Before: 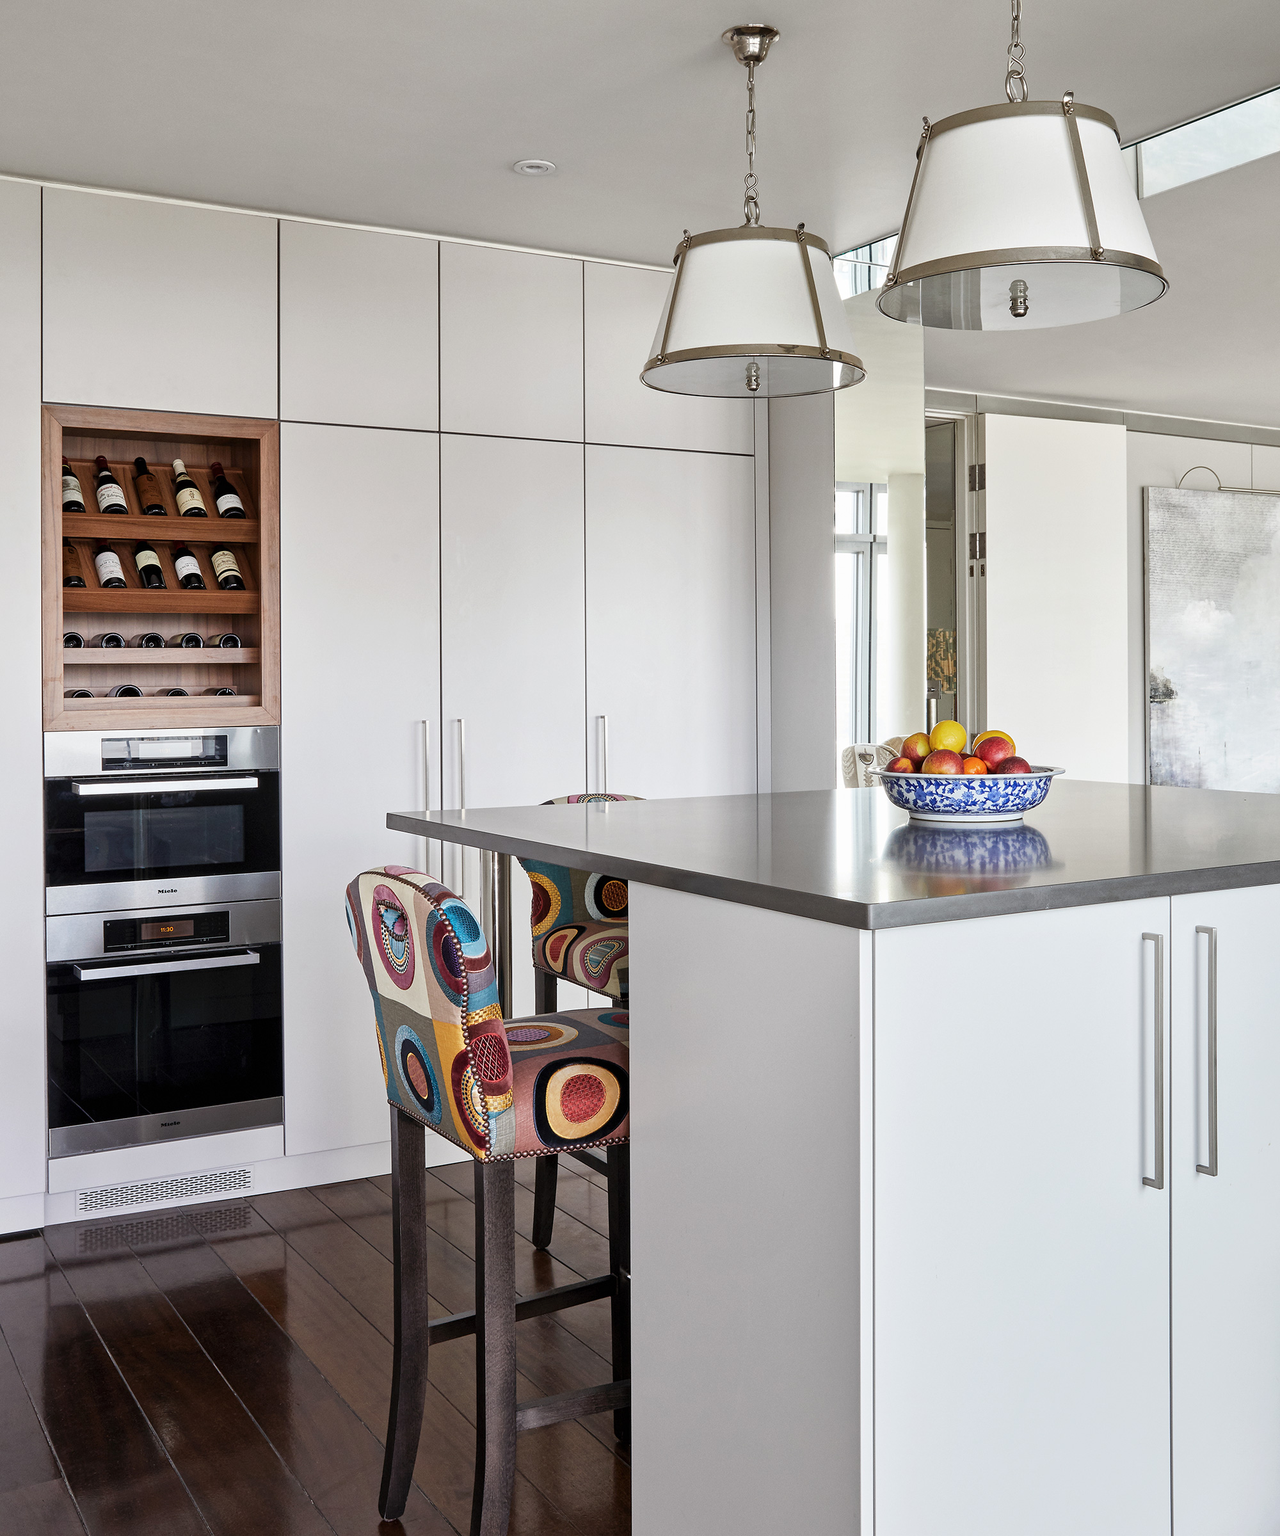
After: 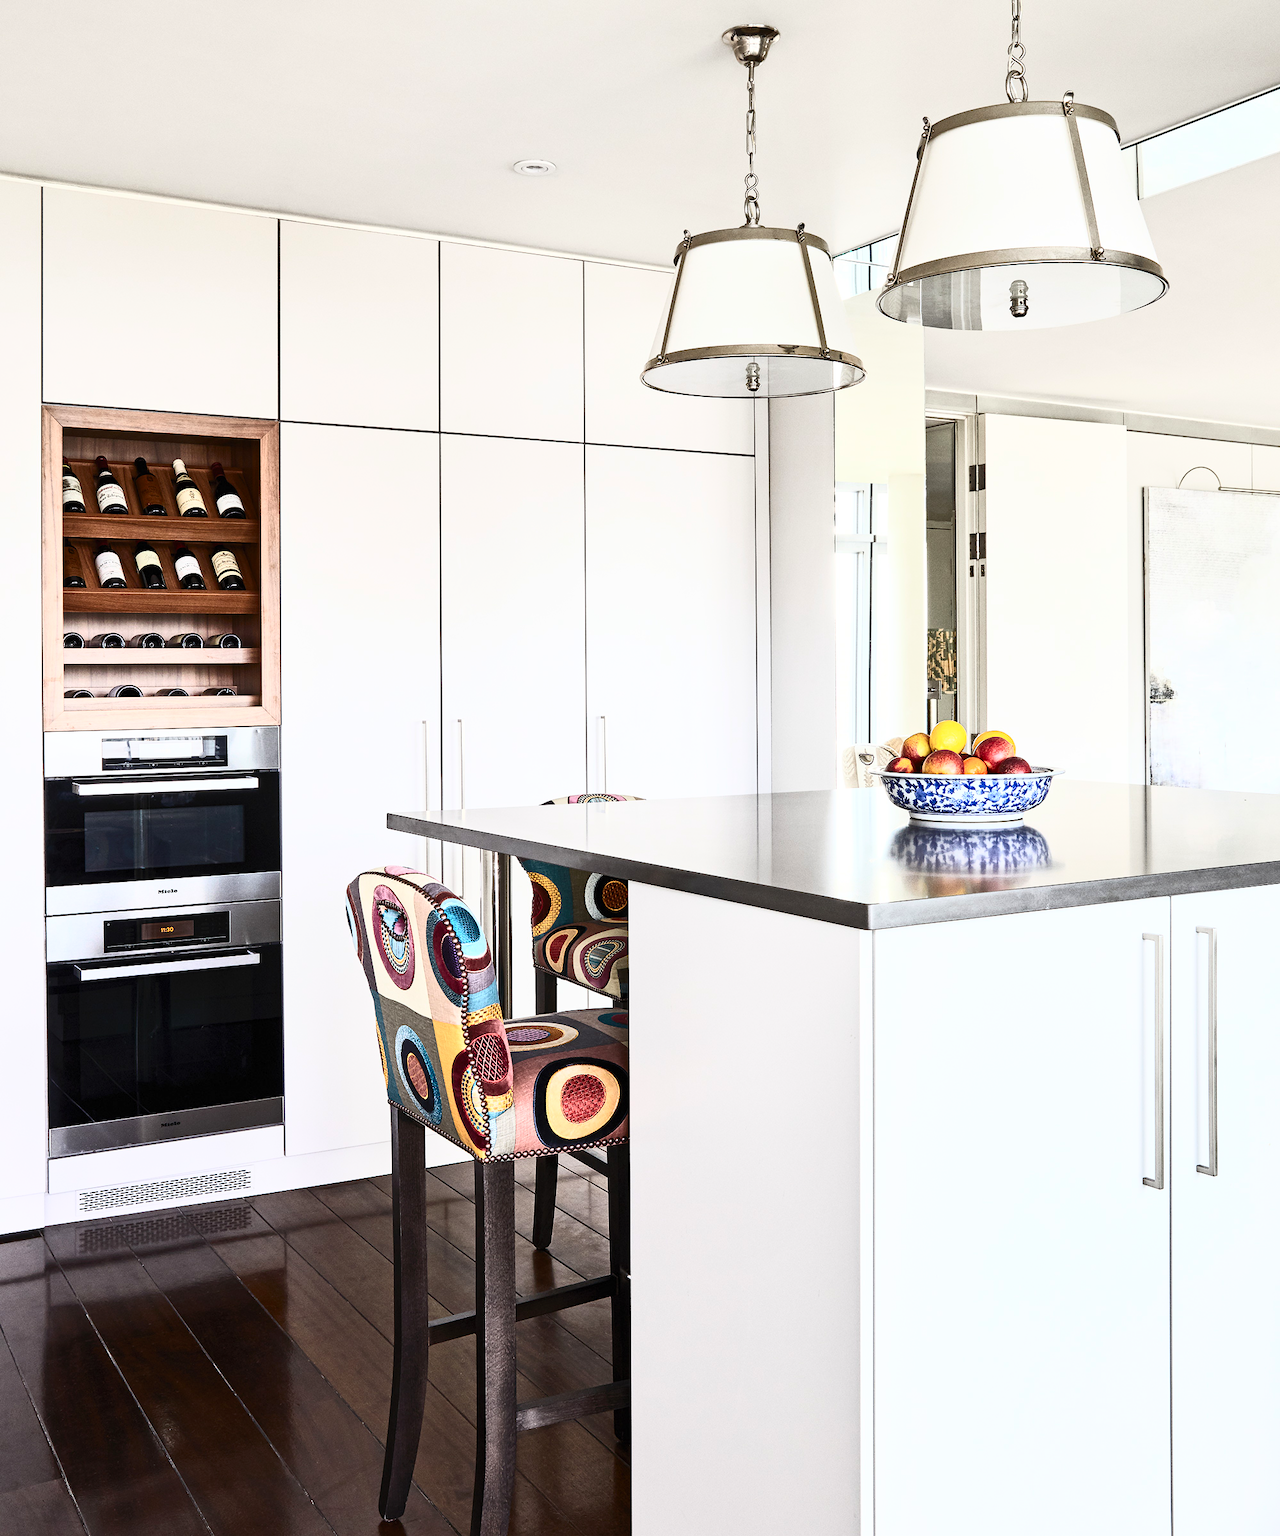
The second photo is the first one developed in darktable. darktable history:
contrast brightness saturation: contrast 0.623, brightness 0.341, saturation 0.139
